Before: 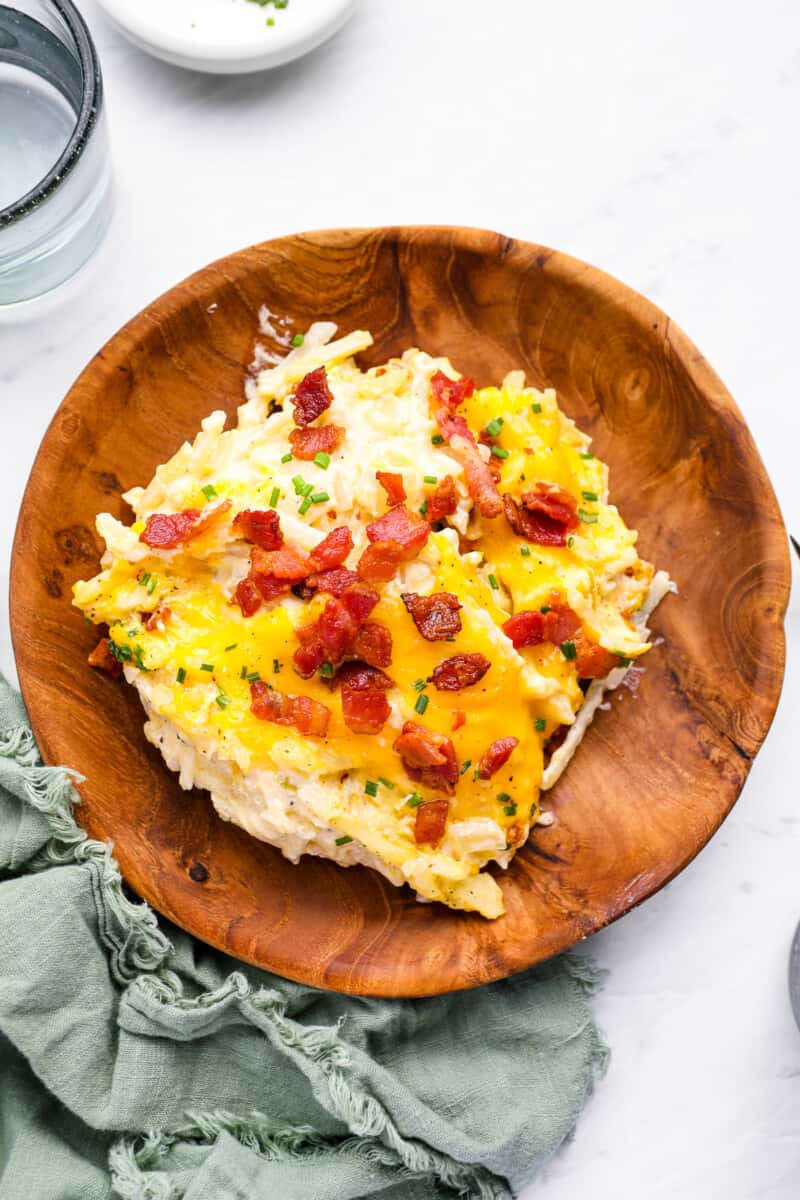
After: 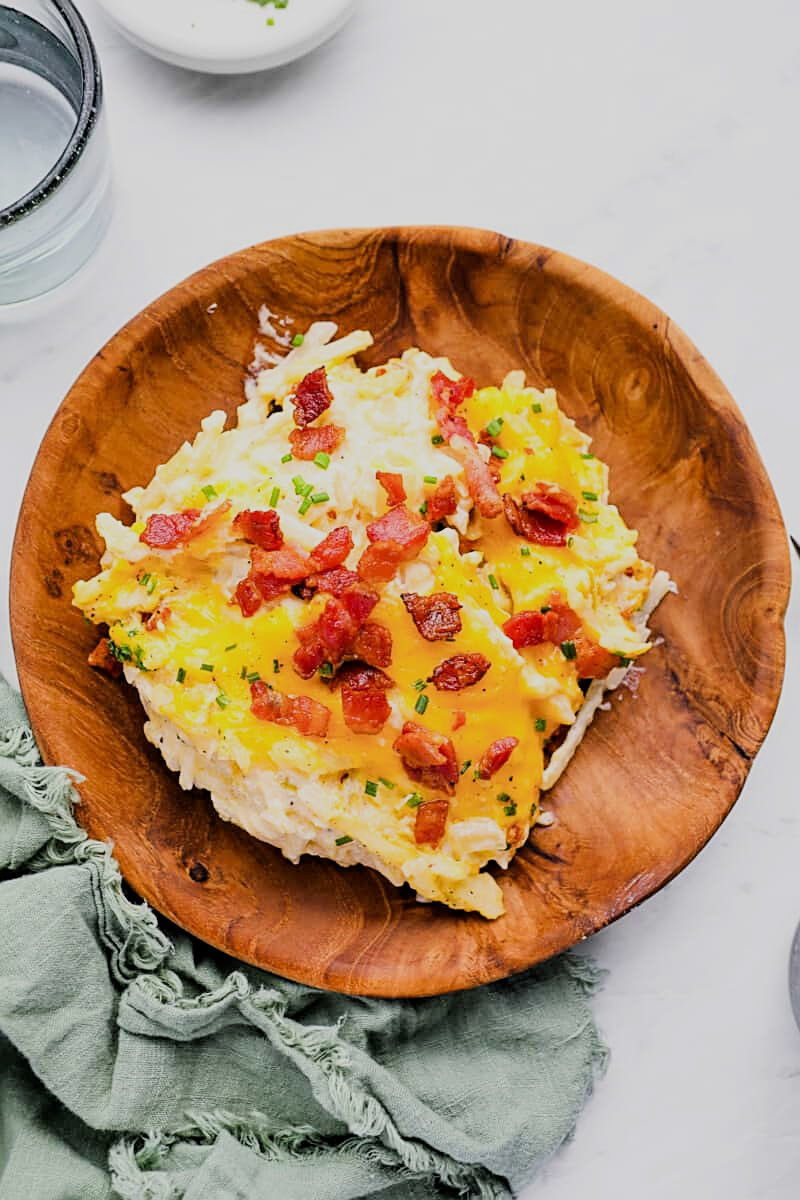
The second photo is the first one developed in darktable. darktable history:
sharpen: on, module defaults
filmic rgb: black relative exposure -7.65 EV, white relative exposure 4.56 EV, threshold 2.96 EV, hardness 3.61, contrast 1.056, enable highlight reconstruction true
